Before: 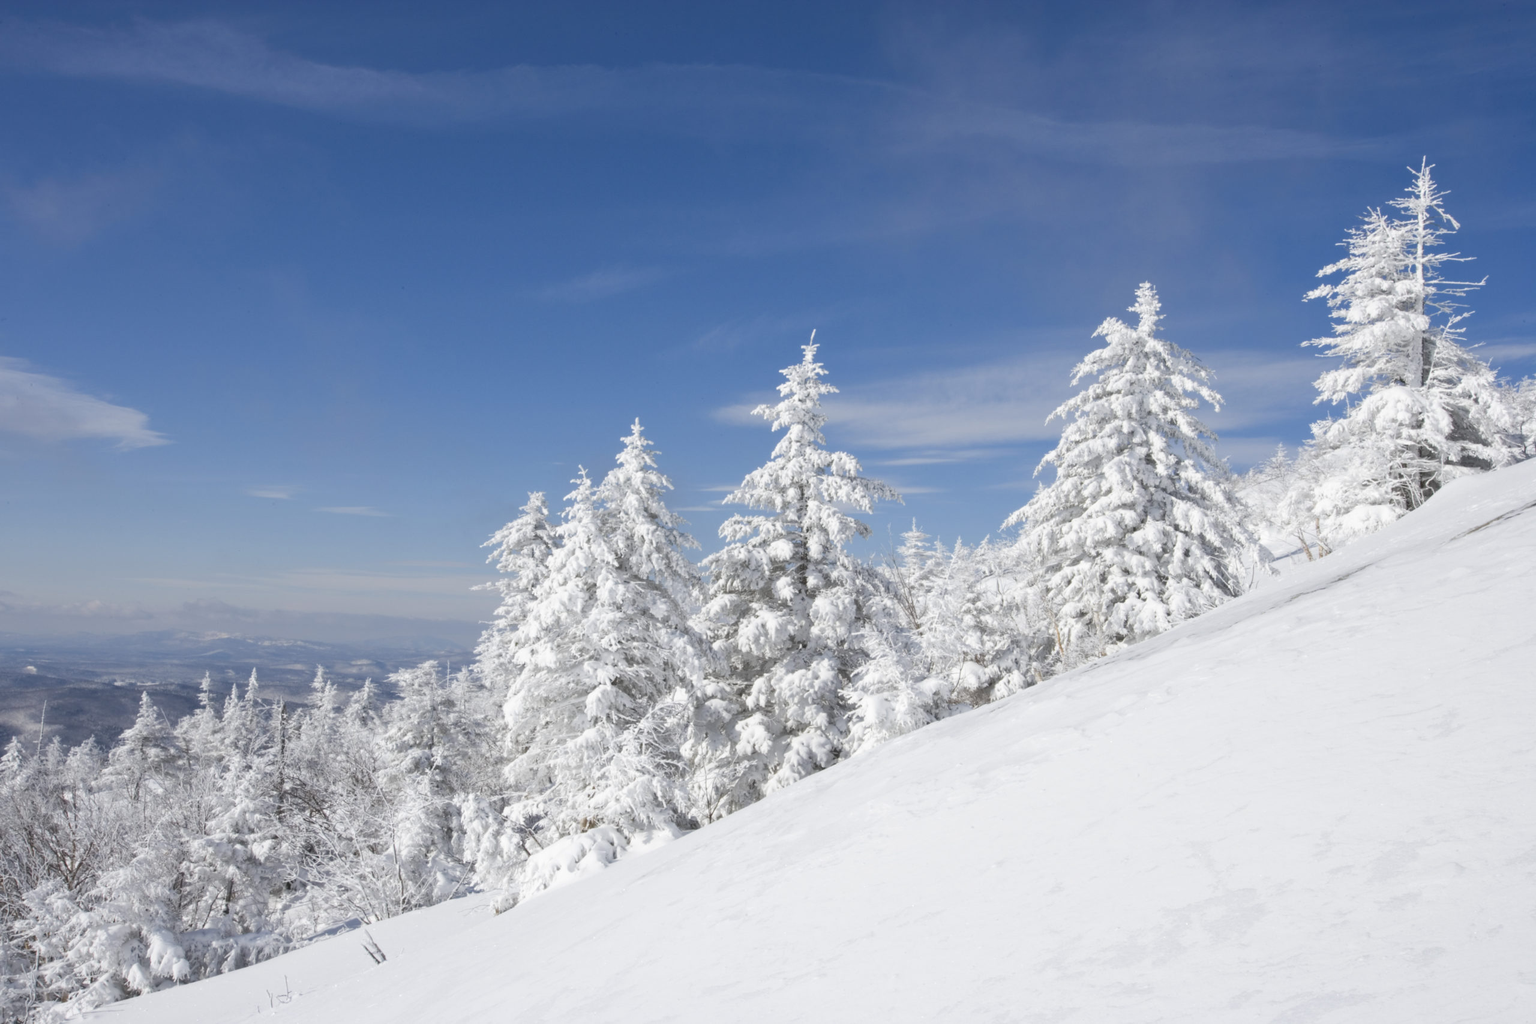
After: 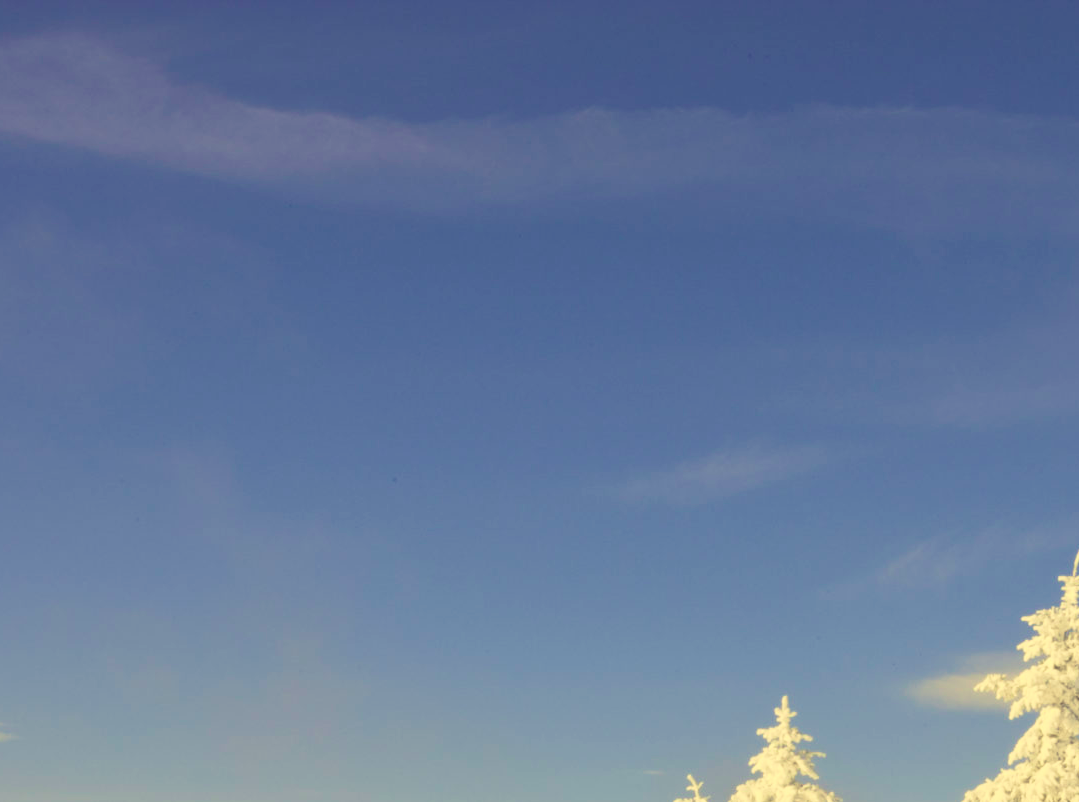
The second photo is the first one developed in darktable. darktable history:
color correction: highlights a* -0.585, highlights b* 39.76, shadows a* 9.68, shadows b* -0.546
exposure: black level correction 0.001, exposure 0.499 EV, compensate highlight preservation false
filmic rgb: black relative exposure -14.15 EV, white relative exposure 3.36 EV, threshold 5.94 EV, hardness 7.85, contrast 0.988, color science v6 (2022), enable highlight reconstruction true
velvia: on, module defaults
crop and rotate: left 10.853%, top 0.052%, right 46.974%, bottom 52.948%
